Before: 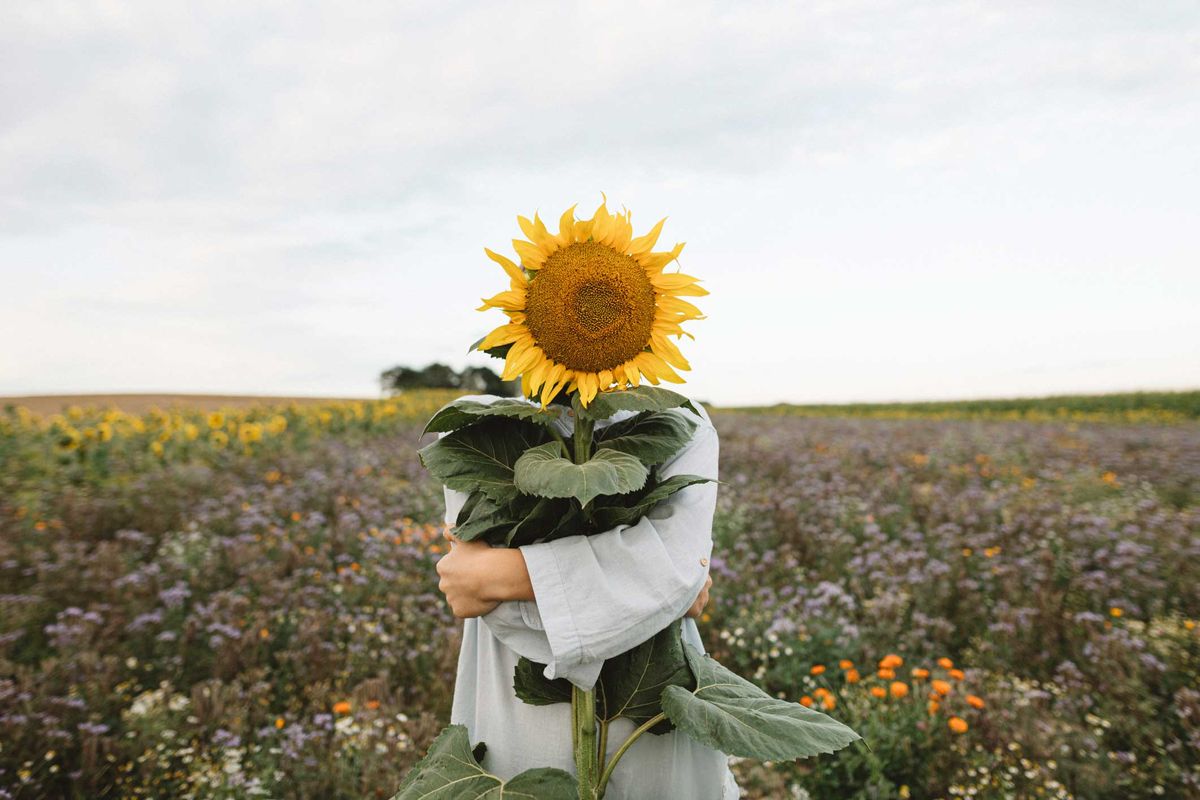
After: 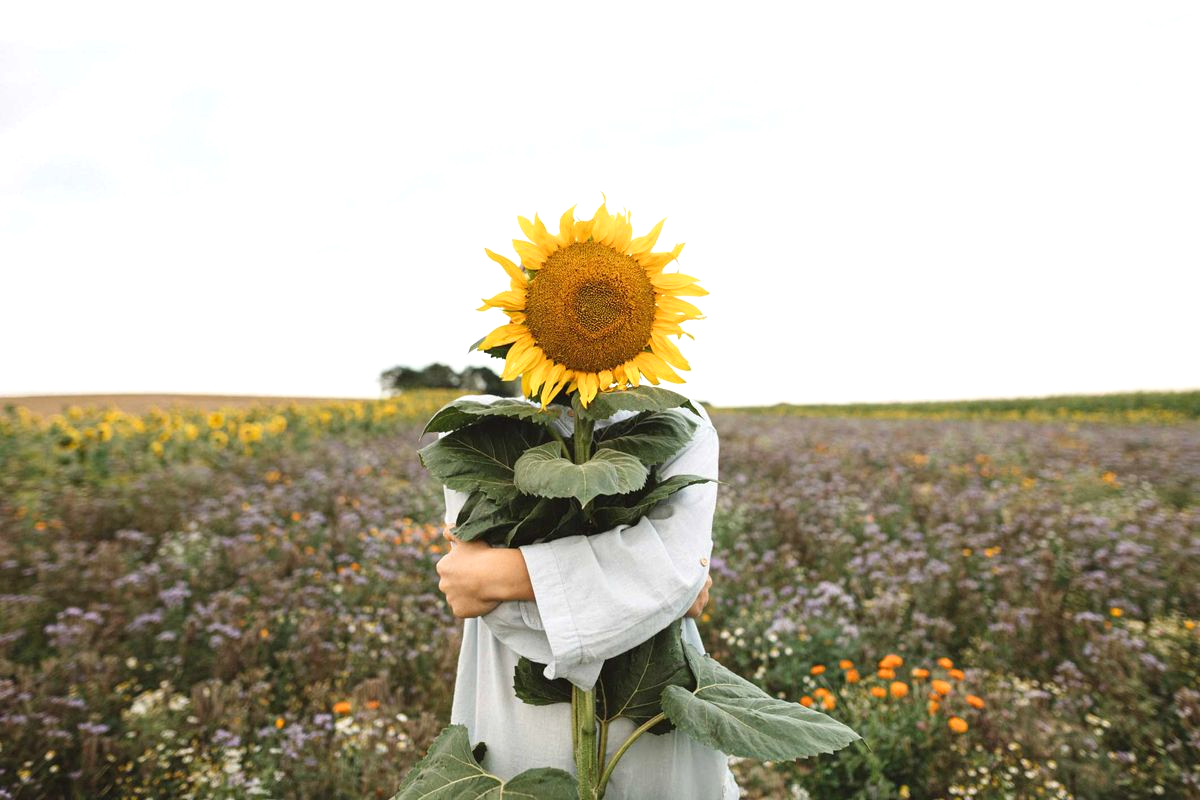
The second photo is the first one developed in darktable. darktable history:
exposure: exposure 0.376 EV, compensate highlight preservation false
